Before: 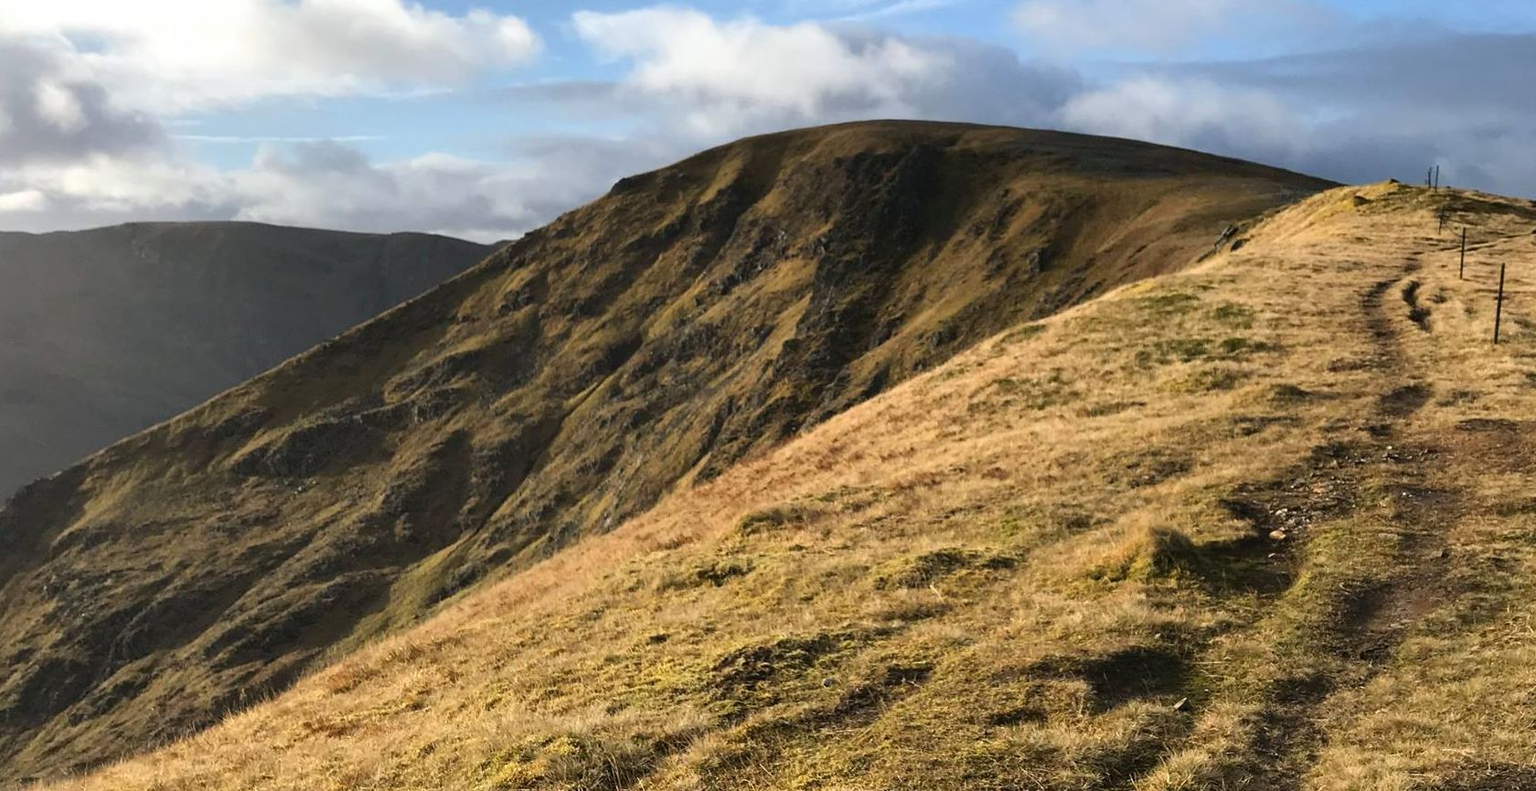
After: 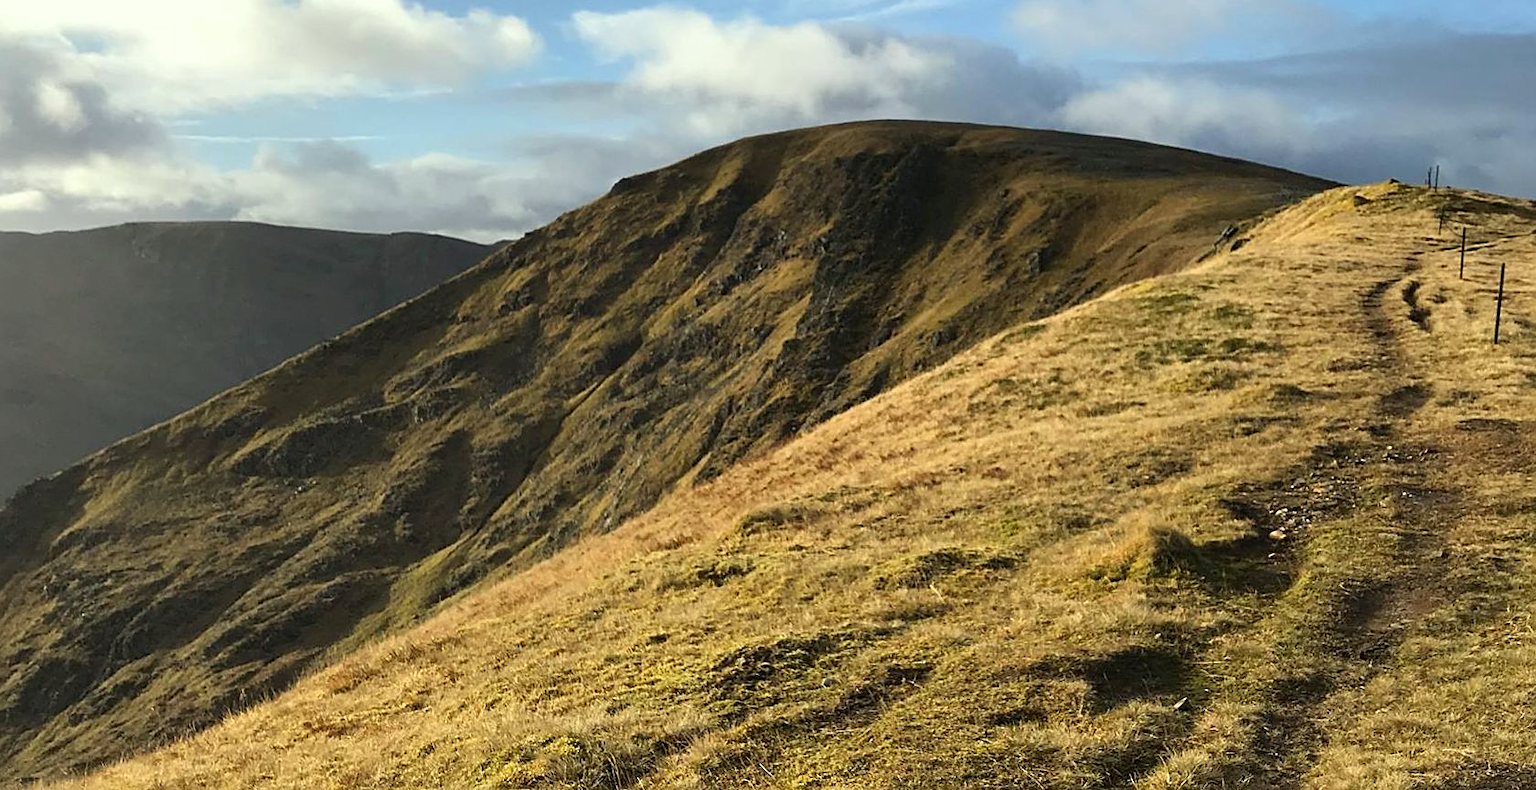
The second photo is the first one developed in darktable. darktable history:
sharpen: on, module defaults
color correction: highlights a* -4.28, highlights b* 6.53
